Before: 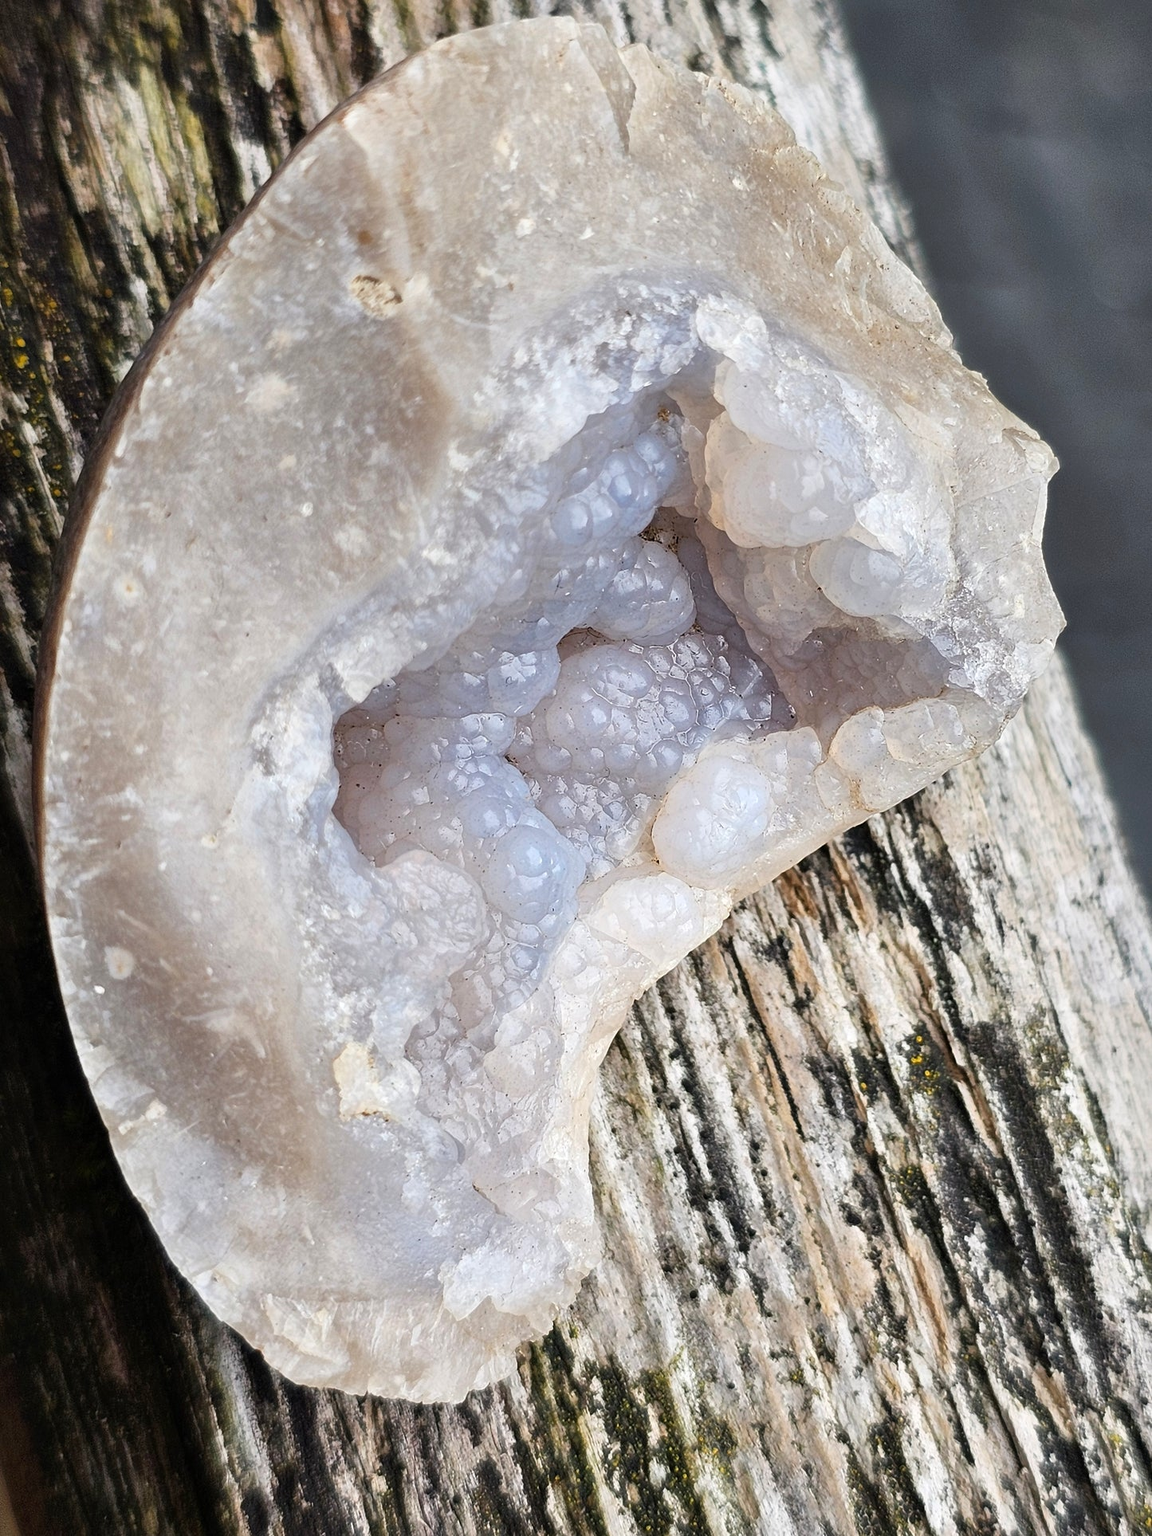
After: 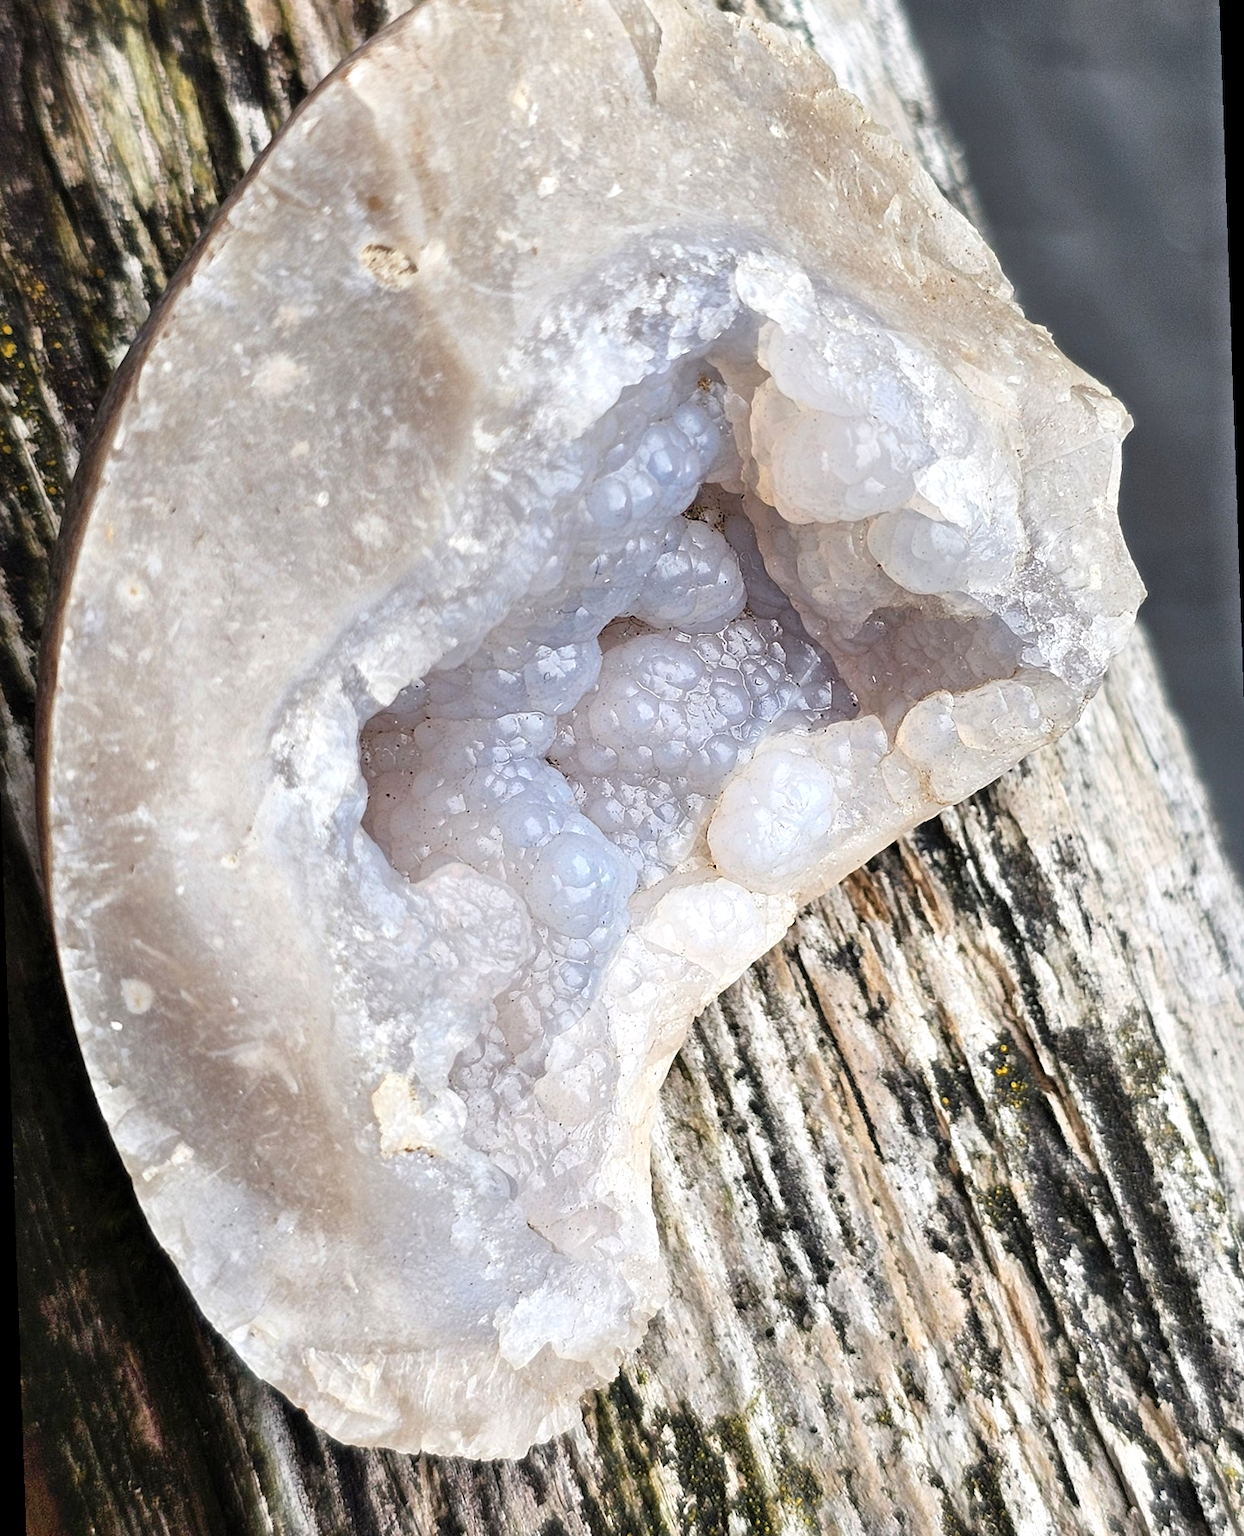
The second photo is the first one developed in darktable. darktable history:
shadows and highlights: radius 44.78, white point adjustment 6.64, compress 79.65%, highlights color adjustment 78.42%, soften with gaussian
rotate and perspective: rotation -2°, crop left 0.022, crop right 0.978, crop top 0.049, crop bottom 0.951
